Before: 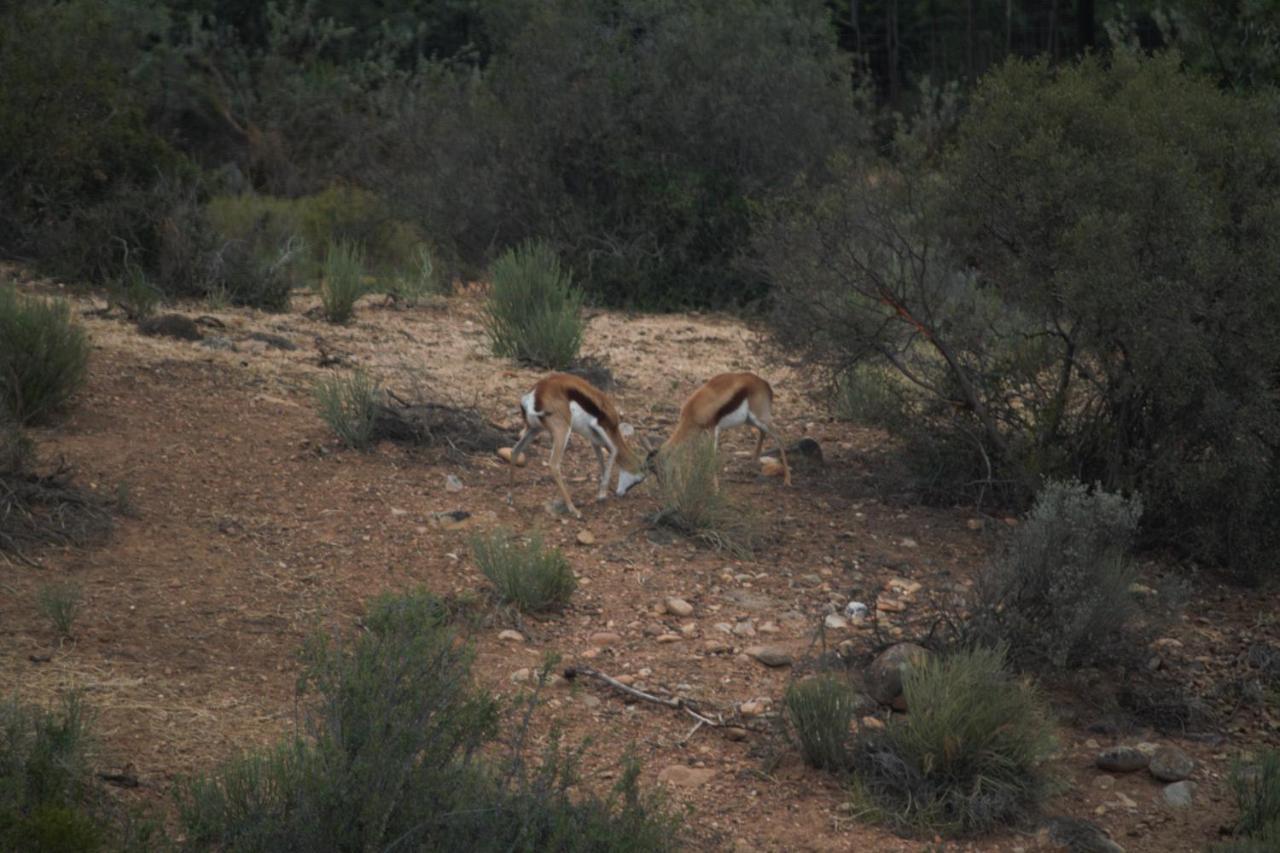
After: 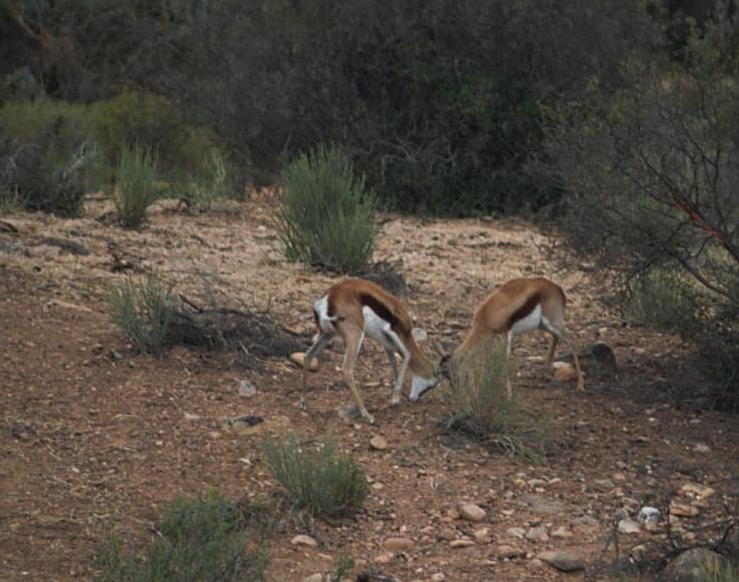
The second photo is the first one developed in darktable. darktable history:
sharpen: on, module defaults
crop: left 16.202%, top 11.208%, right 26.045%, bottom 20.557%
